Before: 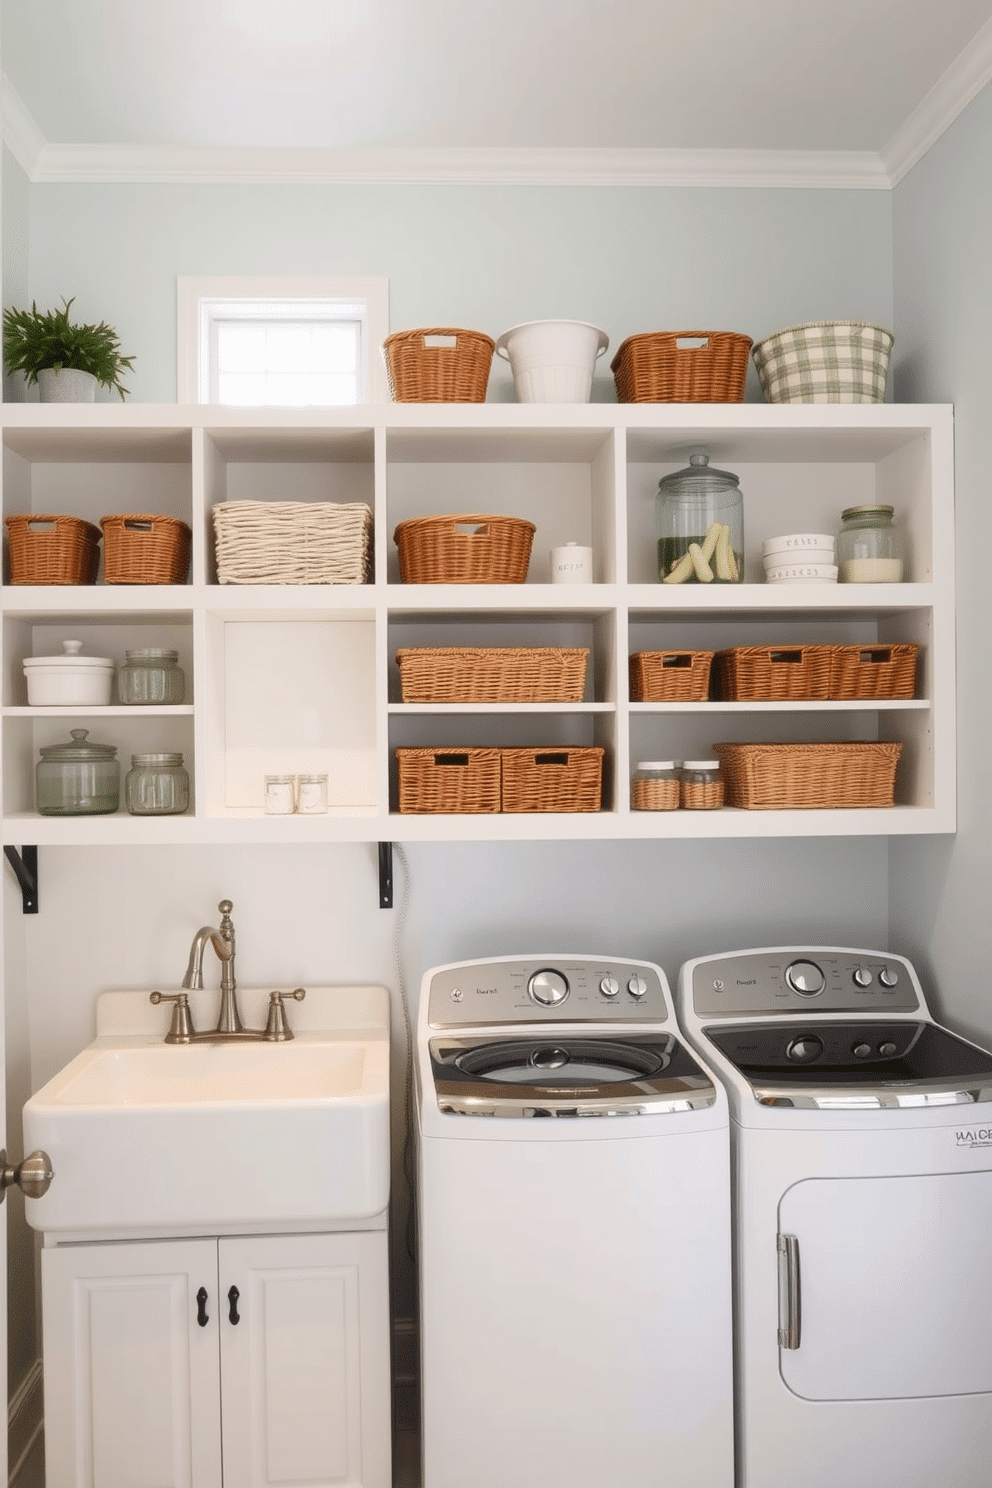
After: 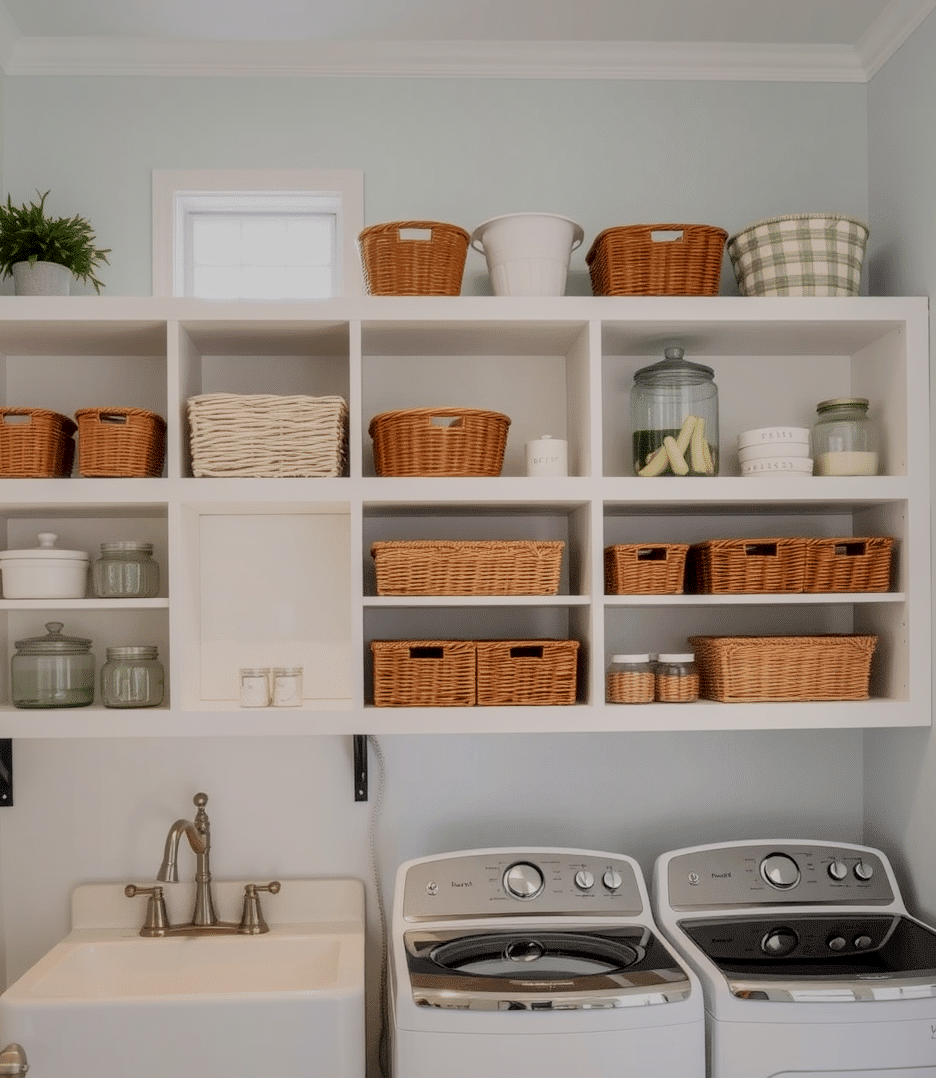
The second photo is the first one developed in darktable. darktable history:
crop: left 2.59%, top 7.223%, right 3.034%, bottom 20.312%
shadows and highlights: shadows 39.79, highlights -59.98
filmic rgb: black relative exposure -7.65 EV, white relative exposure 4.56 EV, hardness 3.61, color science v6 (2022)
local contrast: highlights 38%, shadows 60%, detail 136%, midtone range 0.51
